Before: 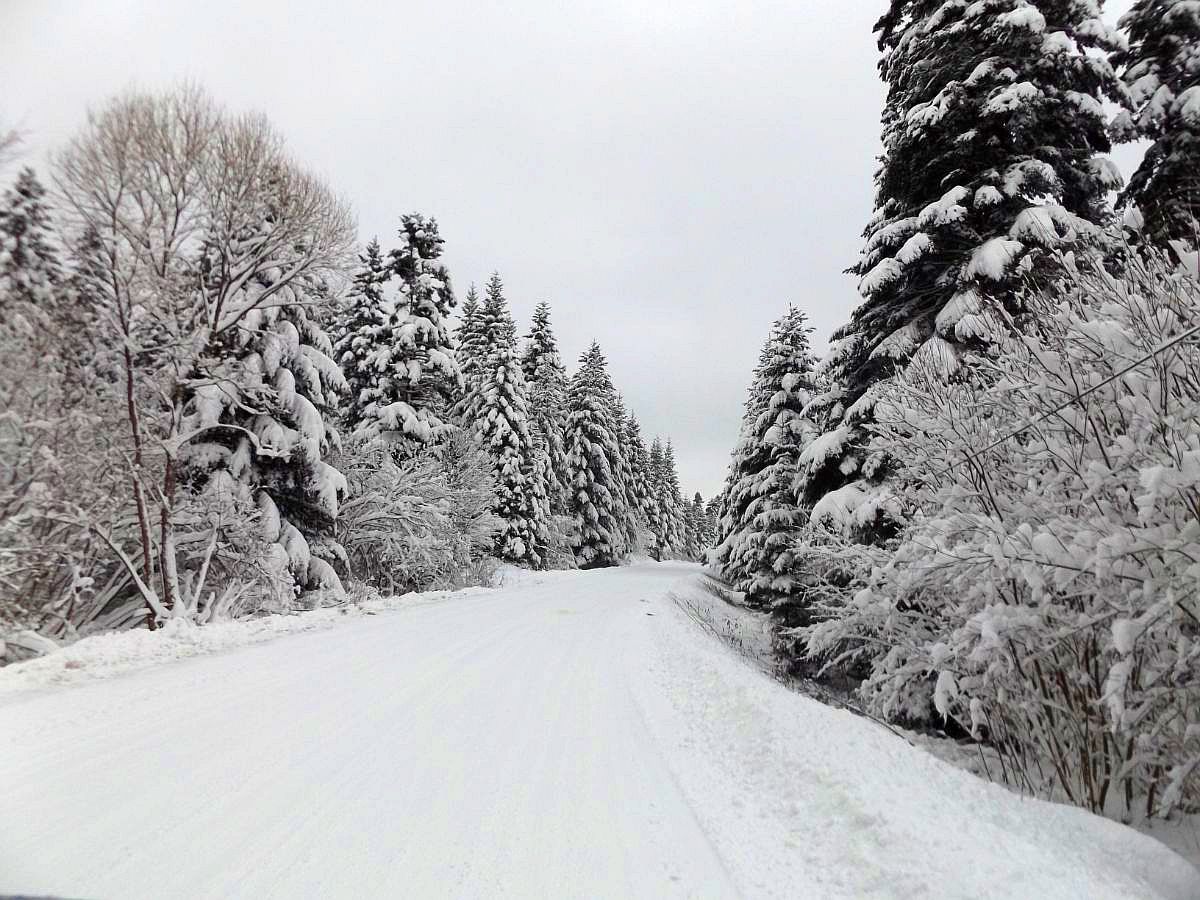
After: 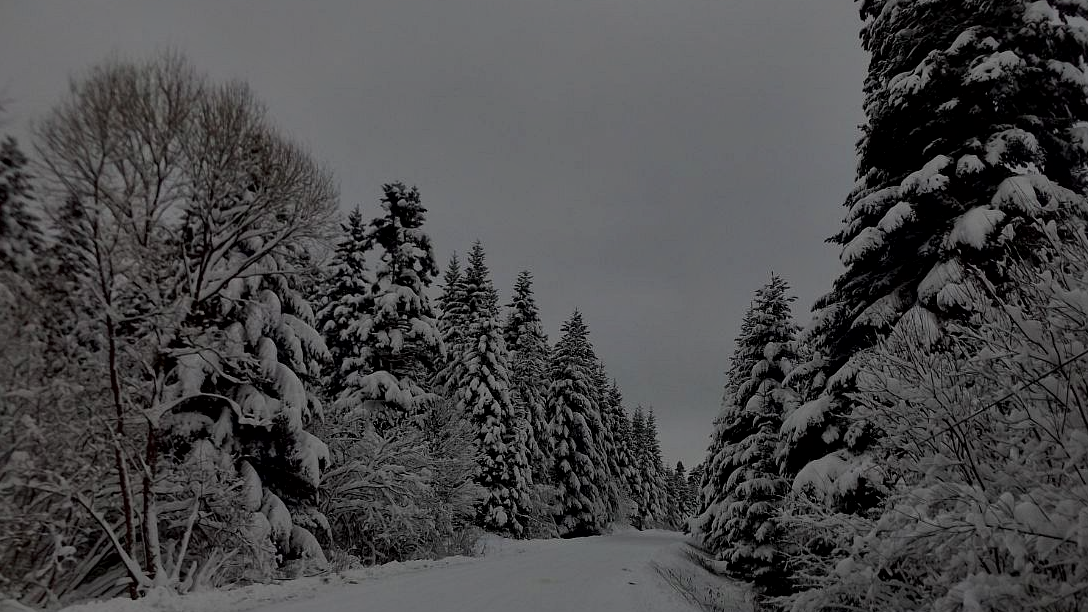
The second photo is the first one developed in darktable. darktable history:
local contrast: mode bilateral grid, contrast 25, coarseness 47, detail 151%, midtone range 0.2
exposure: exposure -2.446 EV, compensate highlight preservation false
crop: left 1.509%, top 3.452%, right 7.696%, bottom 28.452%
